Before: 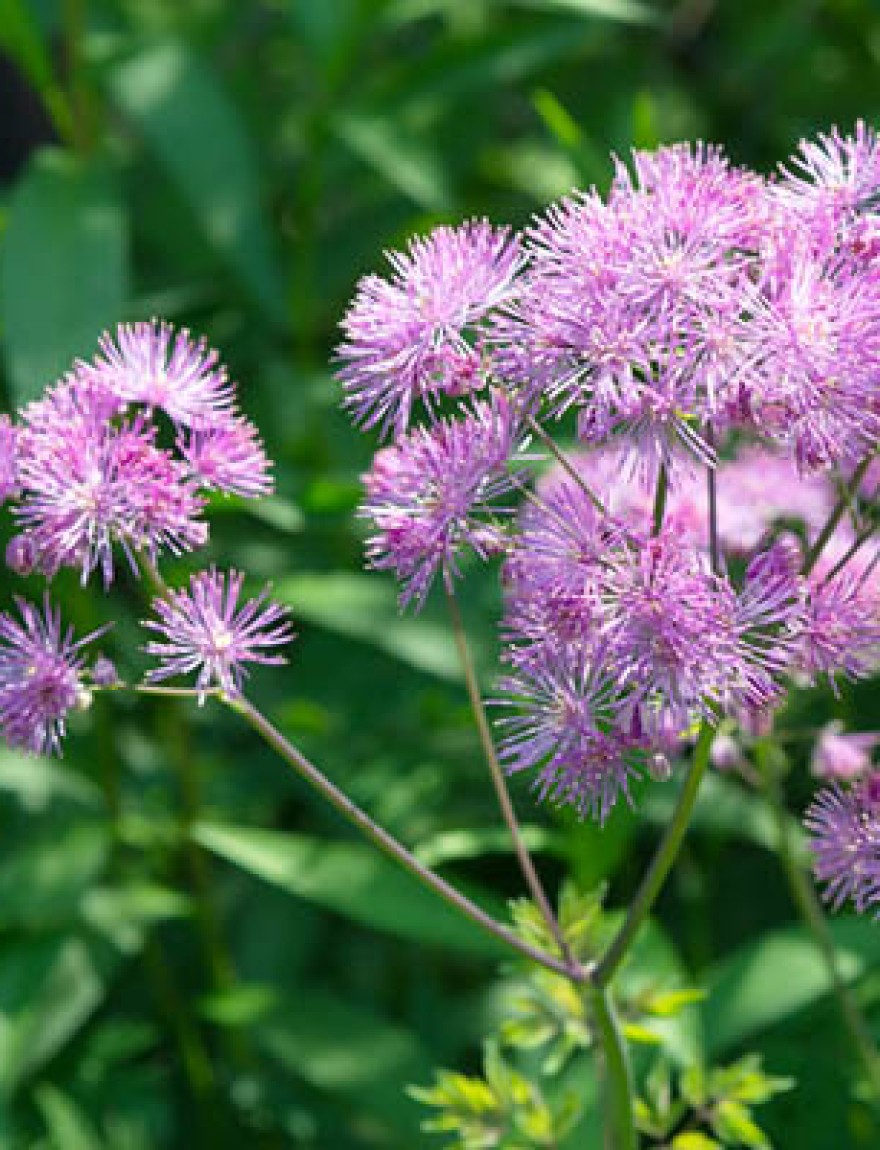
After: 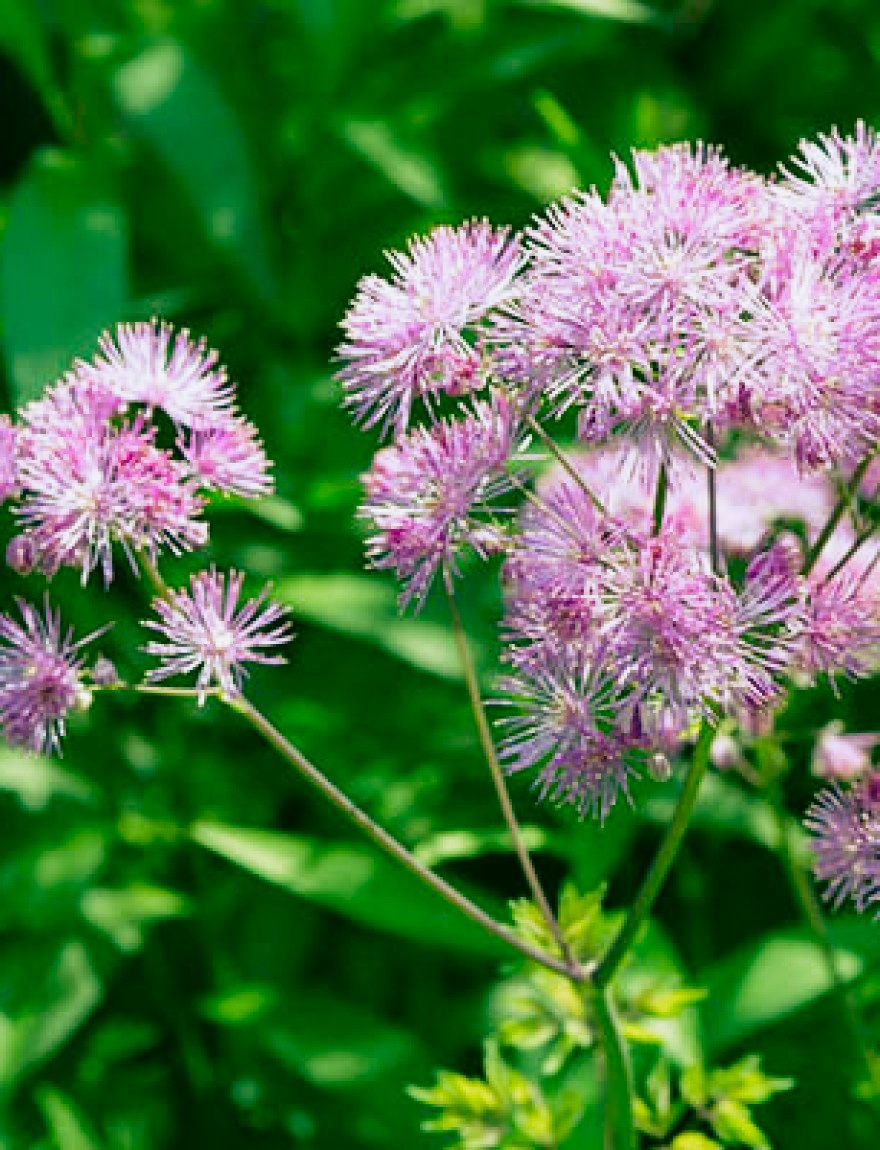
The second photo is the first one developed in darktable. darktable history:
filmic rgb: middle gray luminance 12.74%, black relative exposure -10.13 EV, white relative exposure 3.47 EV, threshold 6 EV, target black luminance 0%, hardness 5.74, latitude 44.69%, contrast 1.221, highlights saturation mix 5%, shadows ↔ highlights balance 26.78%, add noise in highlights 0, preserve chrominance no, color science v3 (2019), use custom middle-gray values true, iterations of high-quality reconstruction 0, contrast in highlights soft, enable highlight reconstruction true
rgb curve: curves: ch0 [(0.123, 0.061) (0.995, 0.887)]; ch1 [(0.06, 0.116) (1, 0.906)]; ch2 [(0, 0) (0.824, 0.69) (1, 1)], mode RGB, independent channels, compensate middle gray true
